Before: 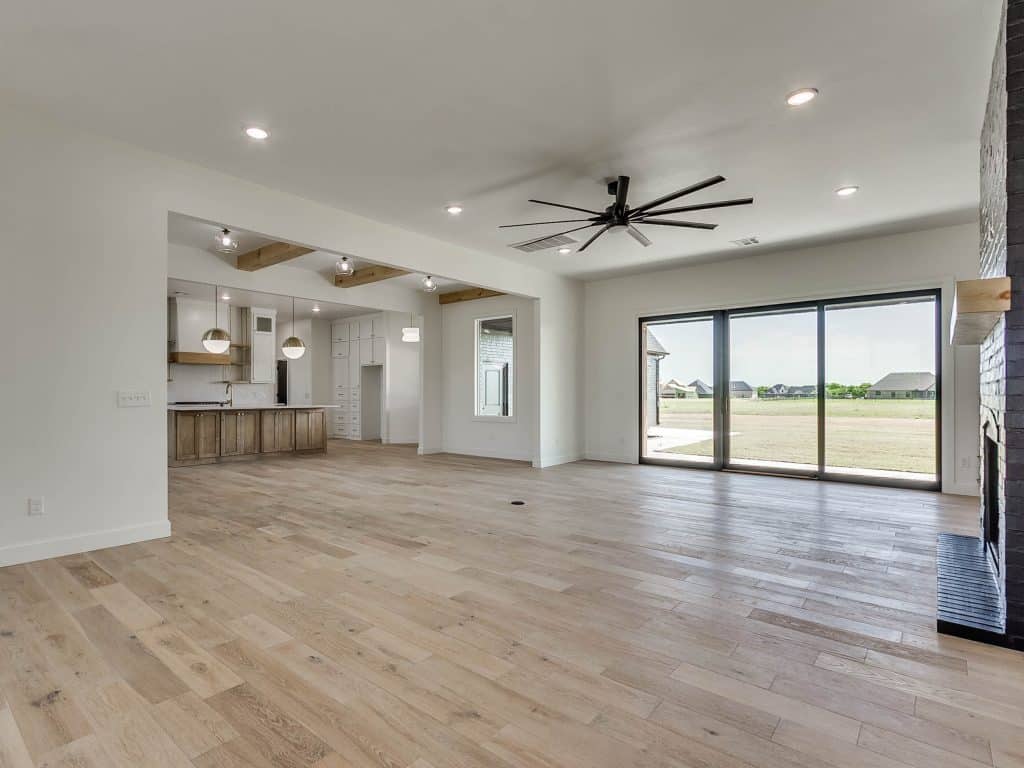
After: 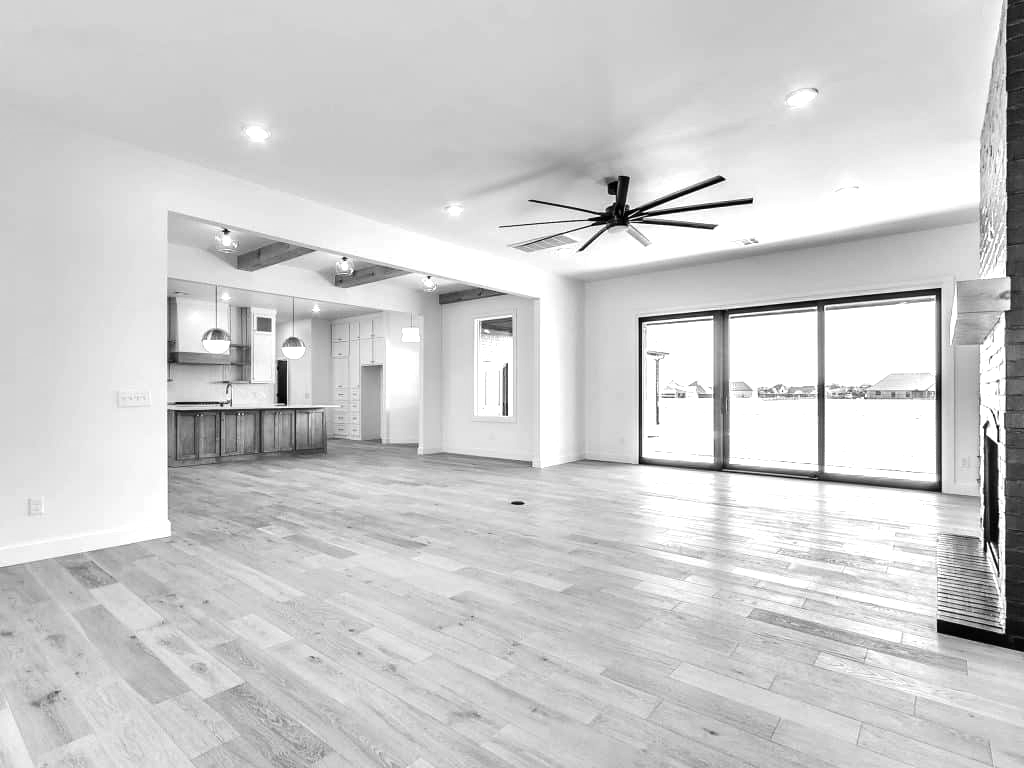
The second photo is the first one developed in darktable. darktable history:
exposure: exposure 0.636 EV, compensate highlight preservation false
tone equalizer: -8 EV -0.417 EV, -7 EV -0.389 EV, -6 EV -0.333 EV, -5 EV -0.222 EV, -3 EV 0.222 EV, -2 EV 0.333 EV, -1 EV 0.389 EV, +0 EV 0.417 EV, edges refinement/feathering 500, mask exposure compensation -1.57 EV, preserve details no
contrast brightness saturation: saturation -1
